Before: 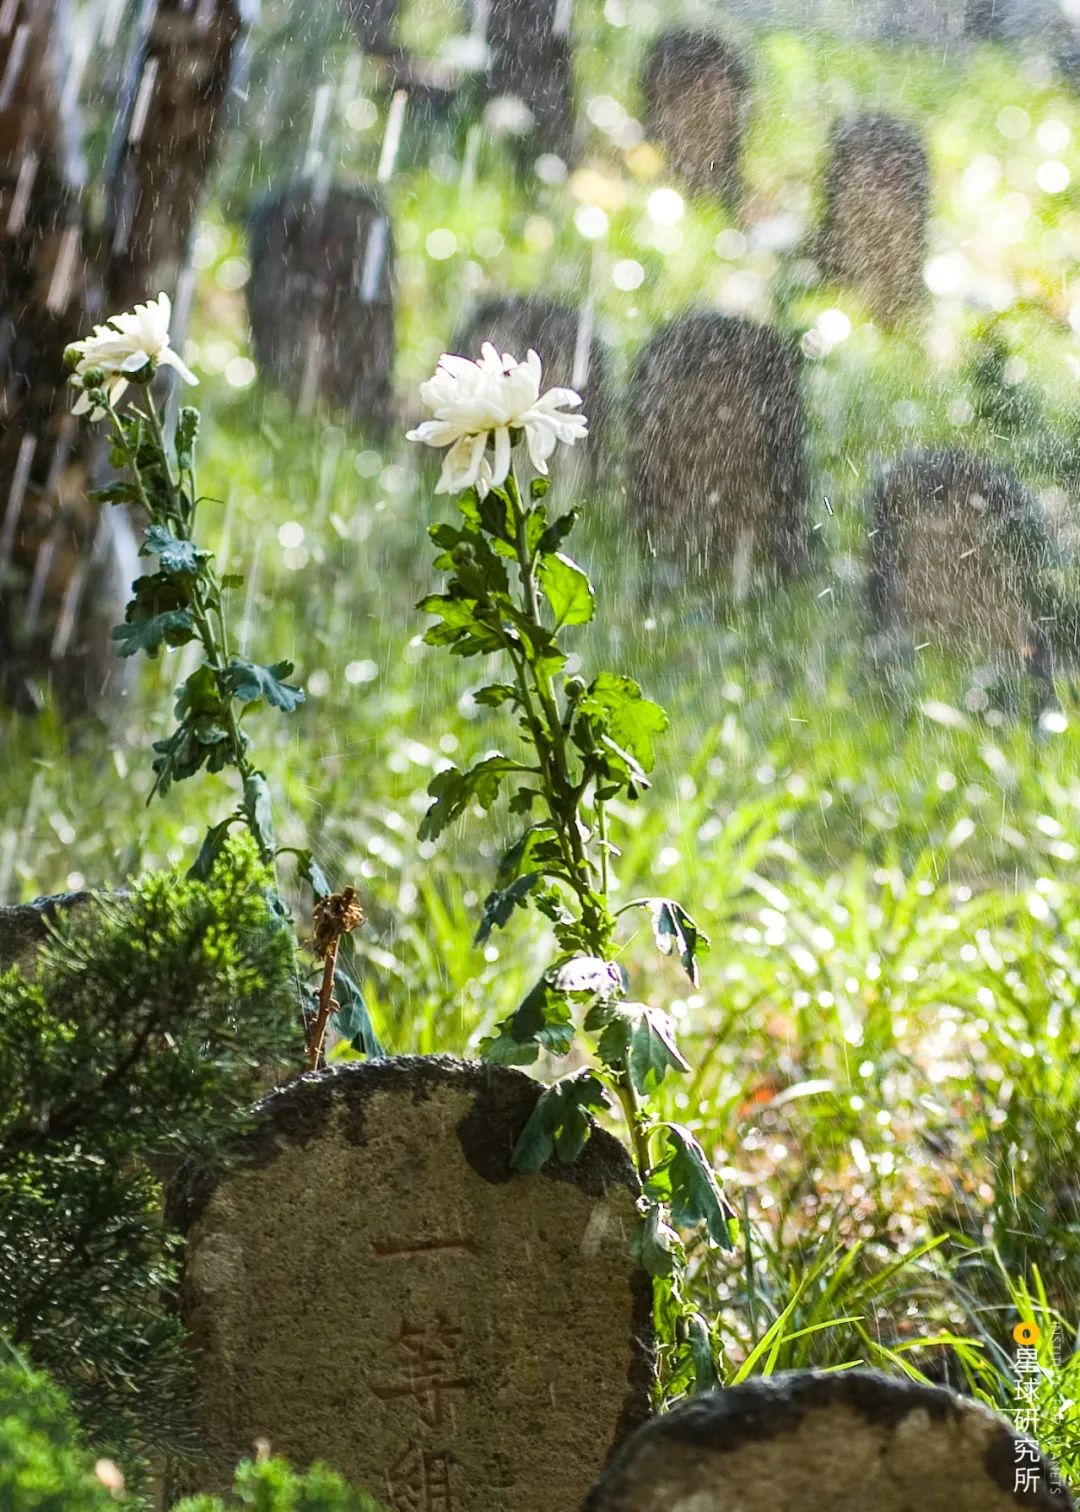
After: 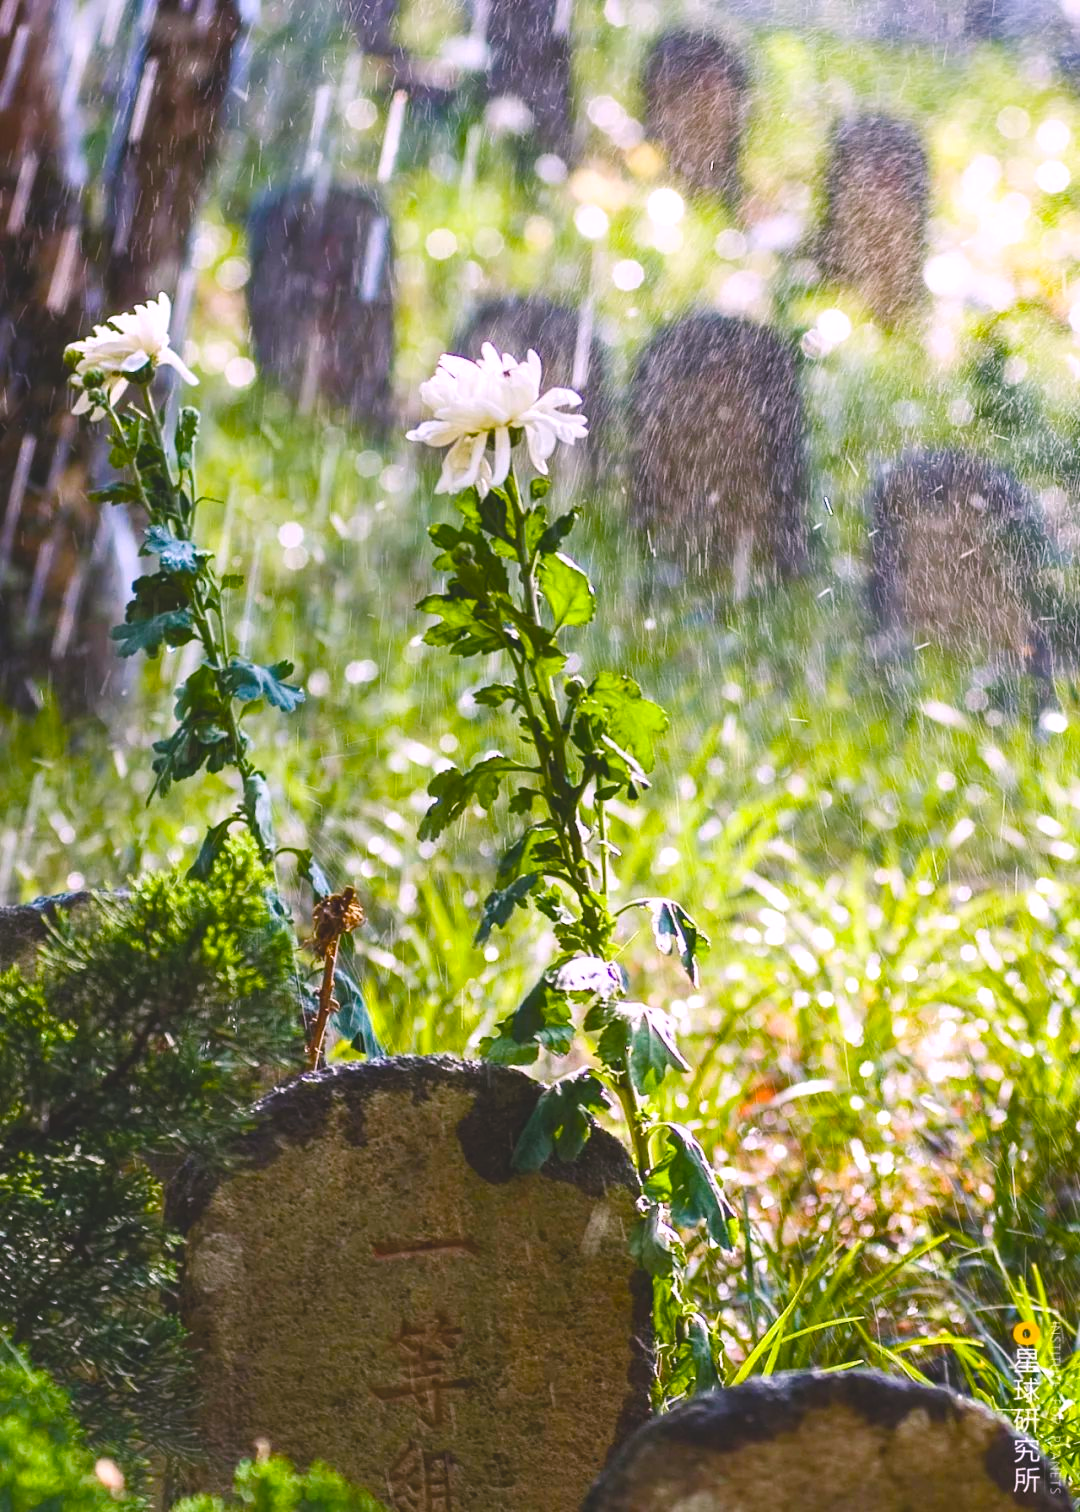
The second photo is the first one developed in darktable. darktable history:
color balance rgb: shadows lift › chroma 3%, shadows lift › hue 280.8°, power › hue 330°, highlights gain › chroma 3%, highlights gain › hue 75.6°, global offset › luminance 1.5%, perceptual saturation grading › global saturation 20%, perceptual saturation grading › highlights -25%, perceptual saturation grading › shadows 50%, global vibrance 30%
white balance: red 1.042, blue 1.17
